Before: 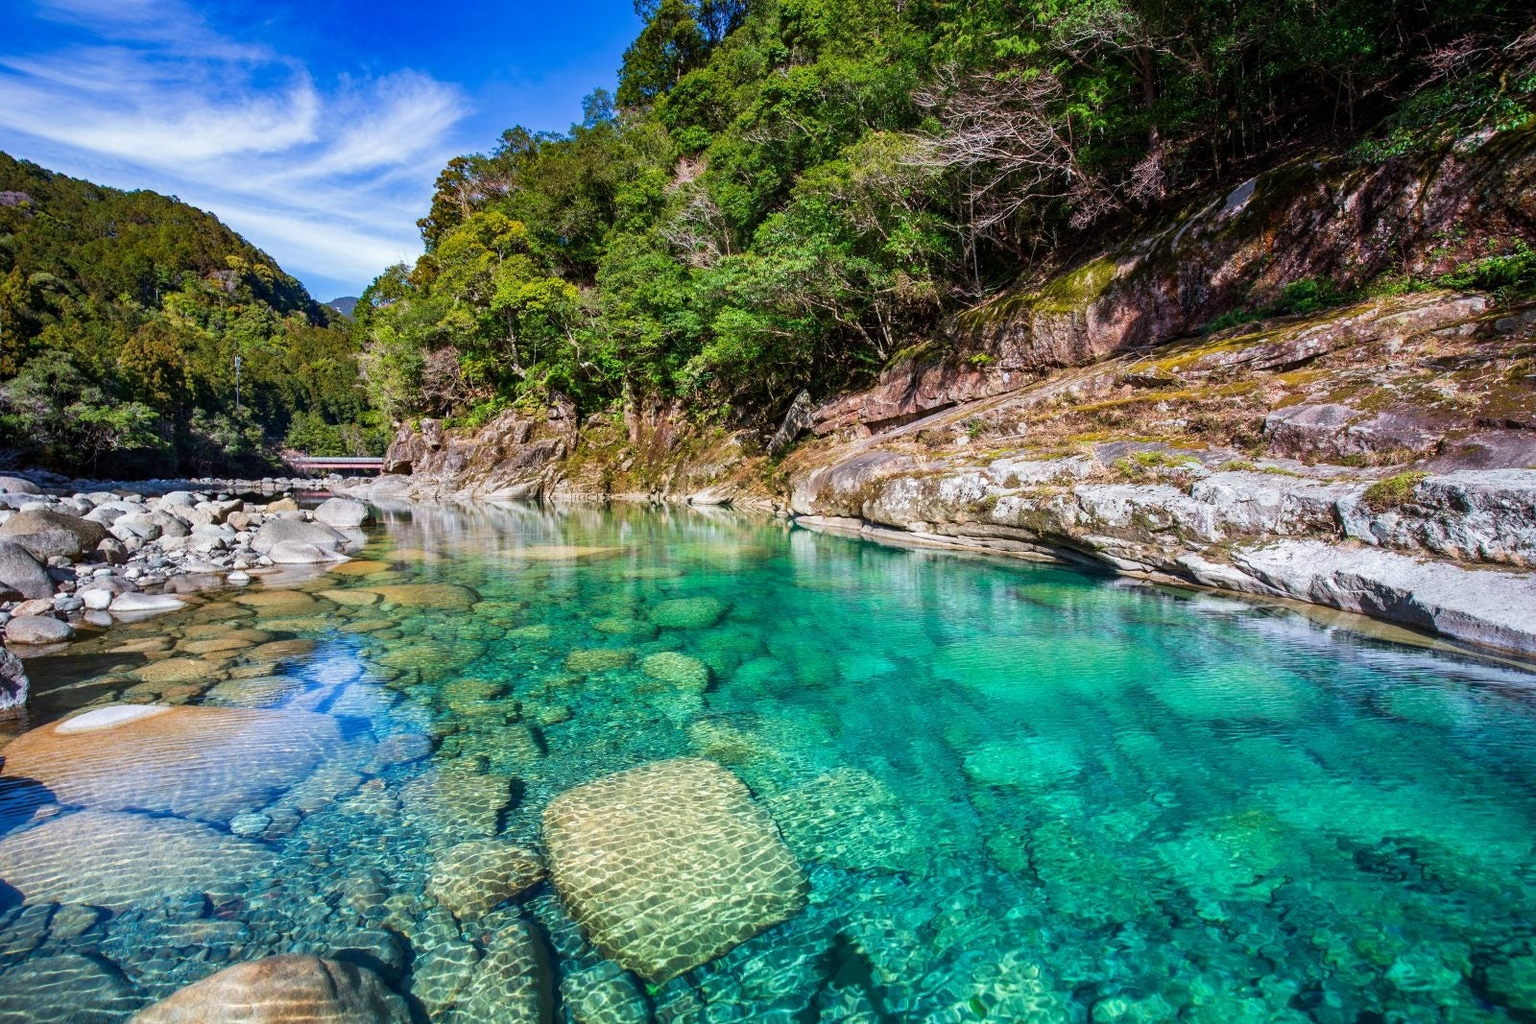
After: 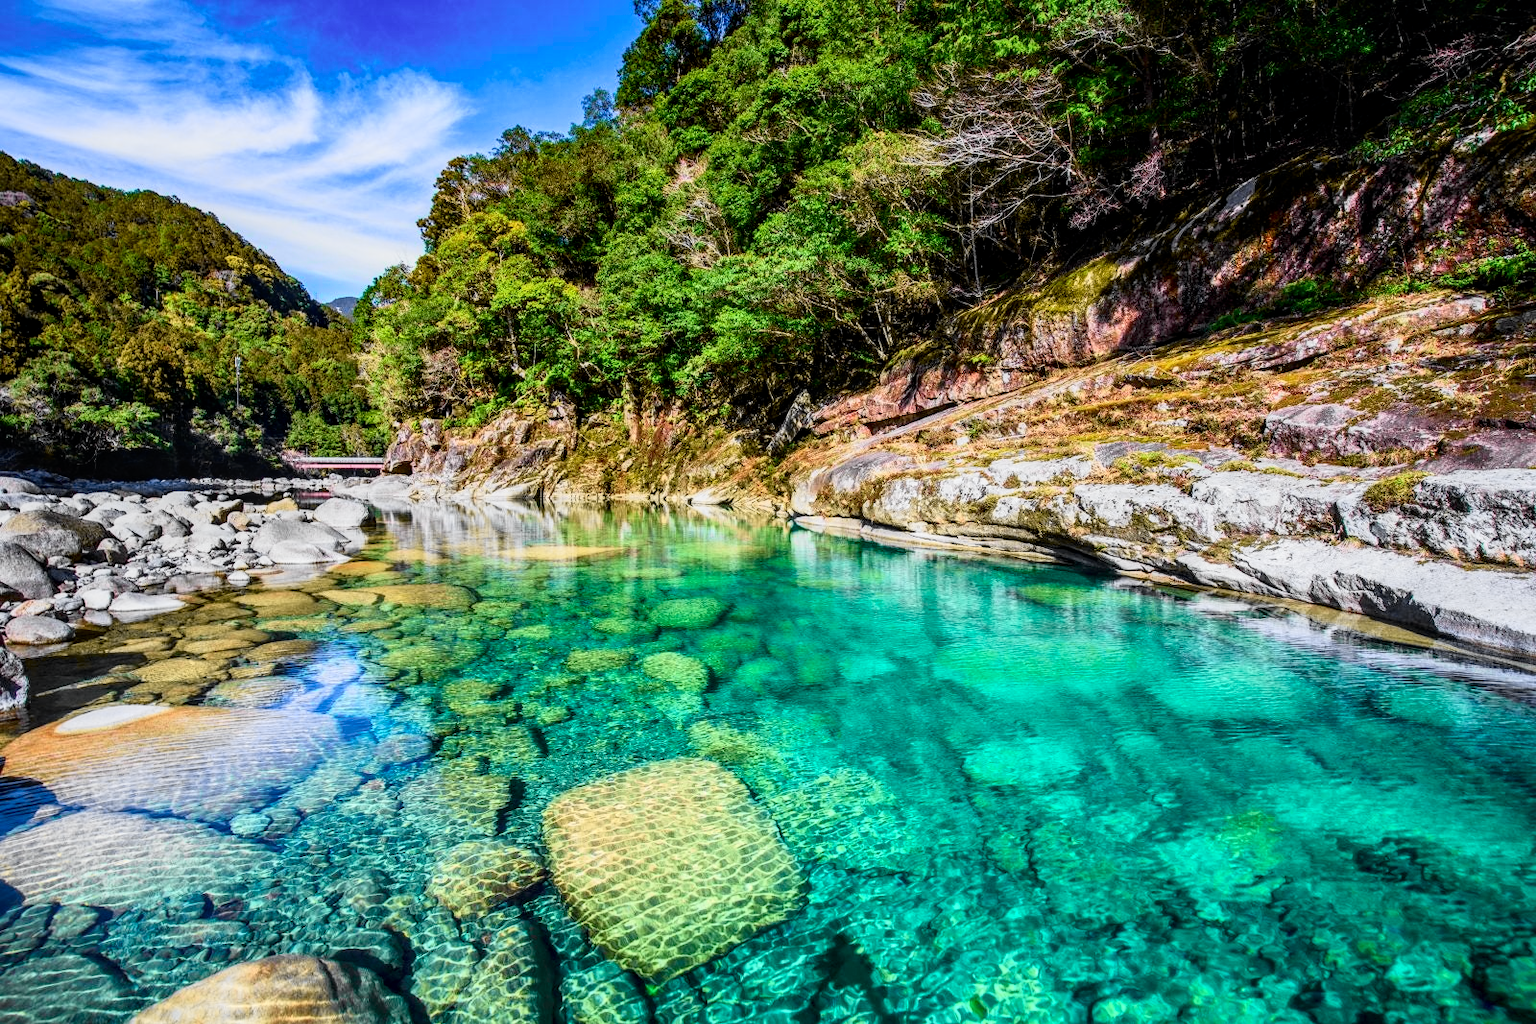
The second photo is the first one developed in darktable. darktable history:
tone curve: curves: ch0 [(0, 0) (0.078, 0.029) (0.265, 0.241) (0.507, 0.56) (0.744, 0.826) (1, 0.948)]; ch1 [(0, 0) (0.346, 0.307) (0.418, 0.383) (0.46, 0.439) (0.482, 0.493) (0.502, 0.5) (0.517, 0.506) (0.55, 0.557) (0.601, 0.637) (0.666, 0.7) (1, 1)]; ch2 [(0, 0) (0.346, 0.34) (0.431, 0.45) (0.485, 0.494) (0.5, 0.498) (0.508, 0.499) (0.532, 0.546) (0.579, 0.628) (0.625, 0.668) (1, 1)], color space Lab, independent channels, preserve colors none
local contrast: on, module defaults
